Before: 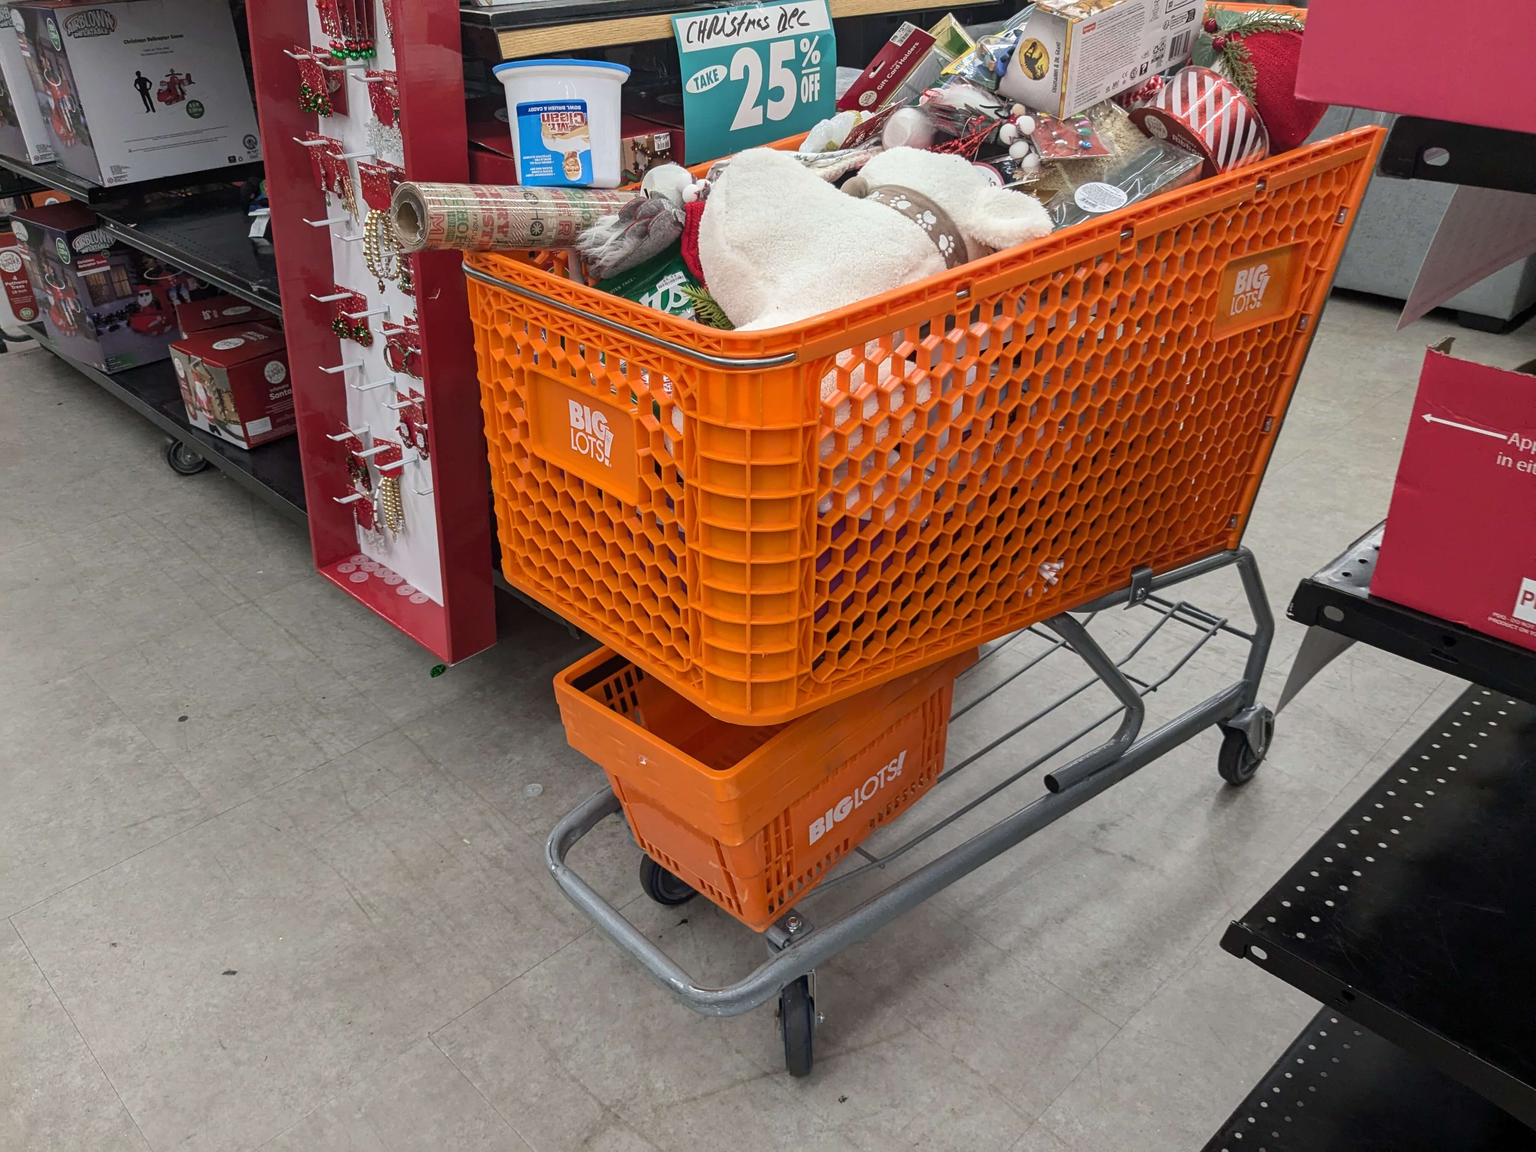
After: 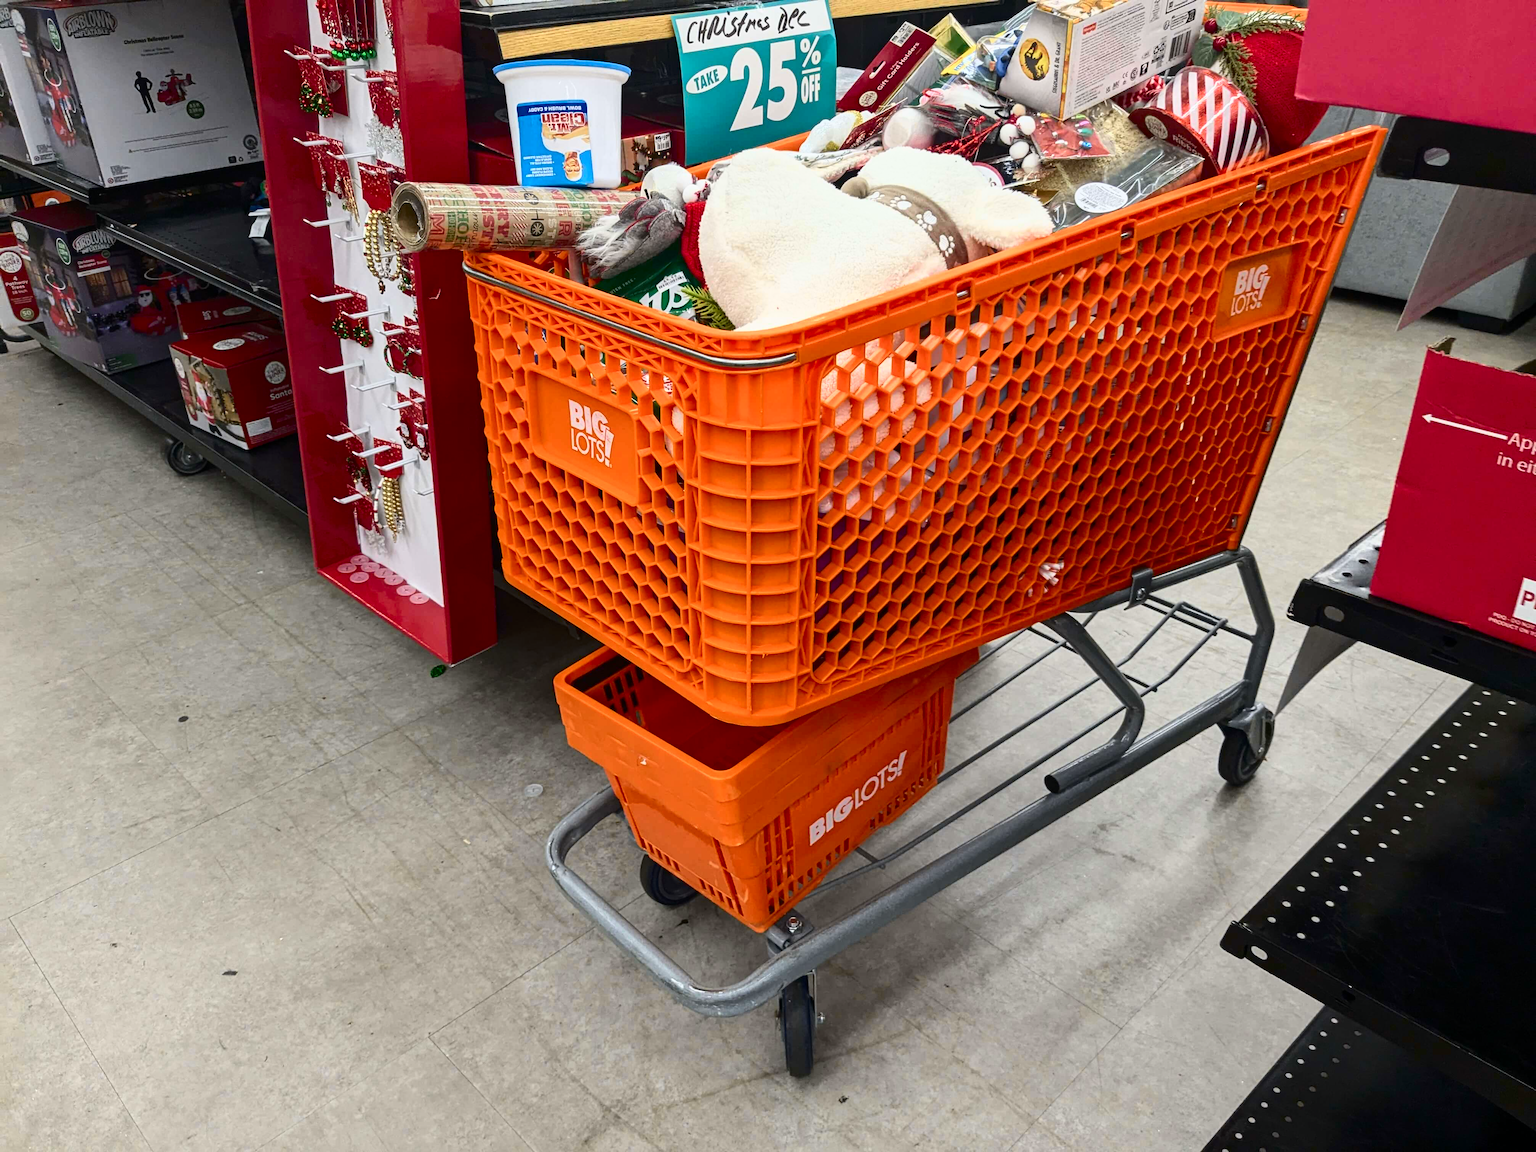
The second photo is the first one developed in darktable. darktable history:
tone curve: curves: ch0 [(0, 0) (0.187, 0.12) (0.384, 0.363) (0.618, 0.698) (0.754, 0.857) (0.875, 0.956) (1, 0.987)]; ch1 [(0, 0) (0.402, 0.36) (0.476, 0.466) (0.501, 0.501) (0.518, 0.514) (0.564, 0.608) (0.614, 0.664) (0.692, 0.744) (1, 1)]; ch2 [(0, 0) (0.435, 0.412) (0.483, 0.481) (0.503, 0.503) (0.522, 0.535) (0.563, 0.601) (0.627, 0.699) (0.699, 0.753) (0.997, 0.858)], color space Lab, independent channels
